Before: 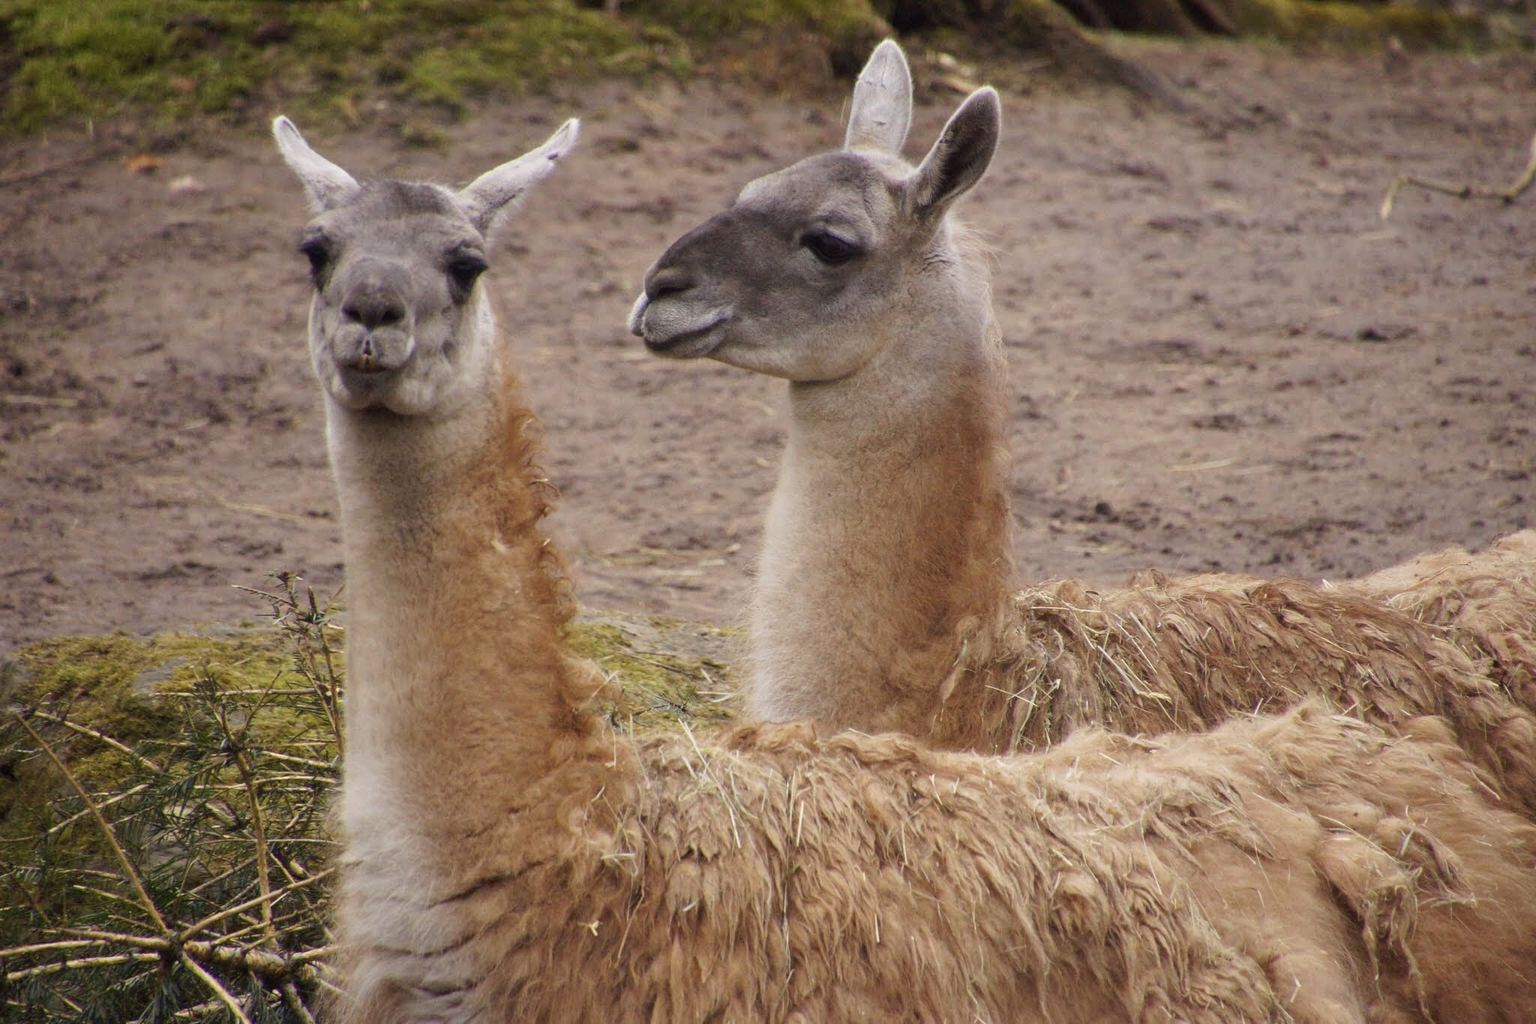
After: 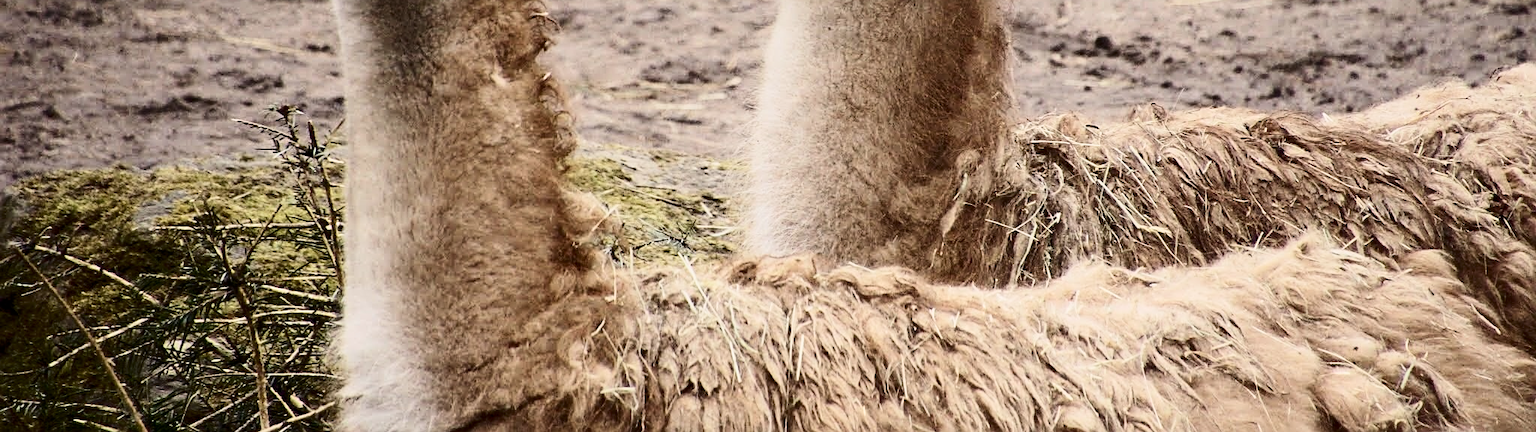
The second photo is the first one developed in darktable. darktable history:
sharpen: on, module defaults
filmic rgb: middle gray luminance 18.42%, black relative exposure -9 EV, white relative exposure 3.75 EV, threshold 6 EV, target black luminance 0%, hardness 4.85, latitude 67.35%, contrast 0.955, highlights saturation mix 20%, shadows ↔ highlights balance 21.36%, add noise in highlights 0, preserve chrominance luminance Y, color science v3 (2019), use custom middle-gray values true, iterations of high-quality reconstruction 0, contrast in highlights soft, enable highlight reconstruction true
crop: top 45.551%, bottom 12.262%
exposure: exposure 0.128 EV, compensate highlight preservation false
contrast brightness saturation: contrast 0.5, saturation -0.1
